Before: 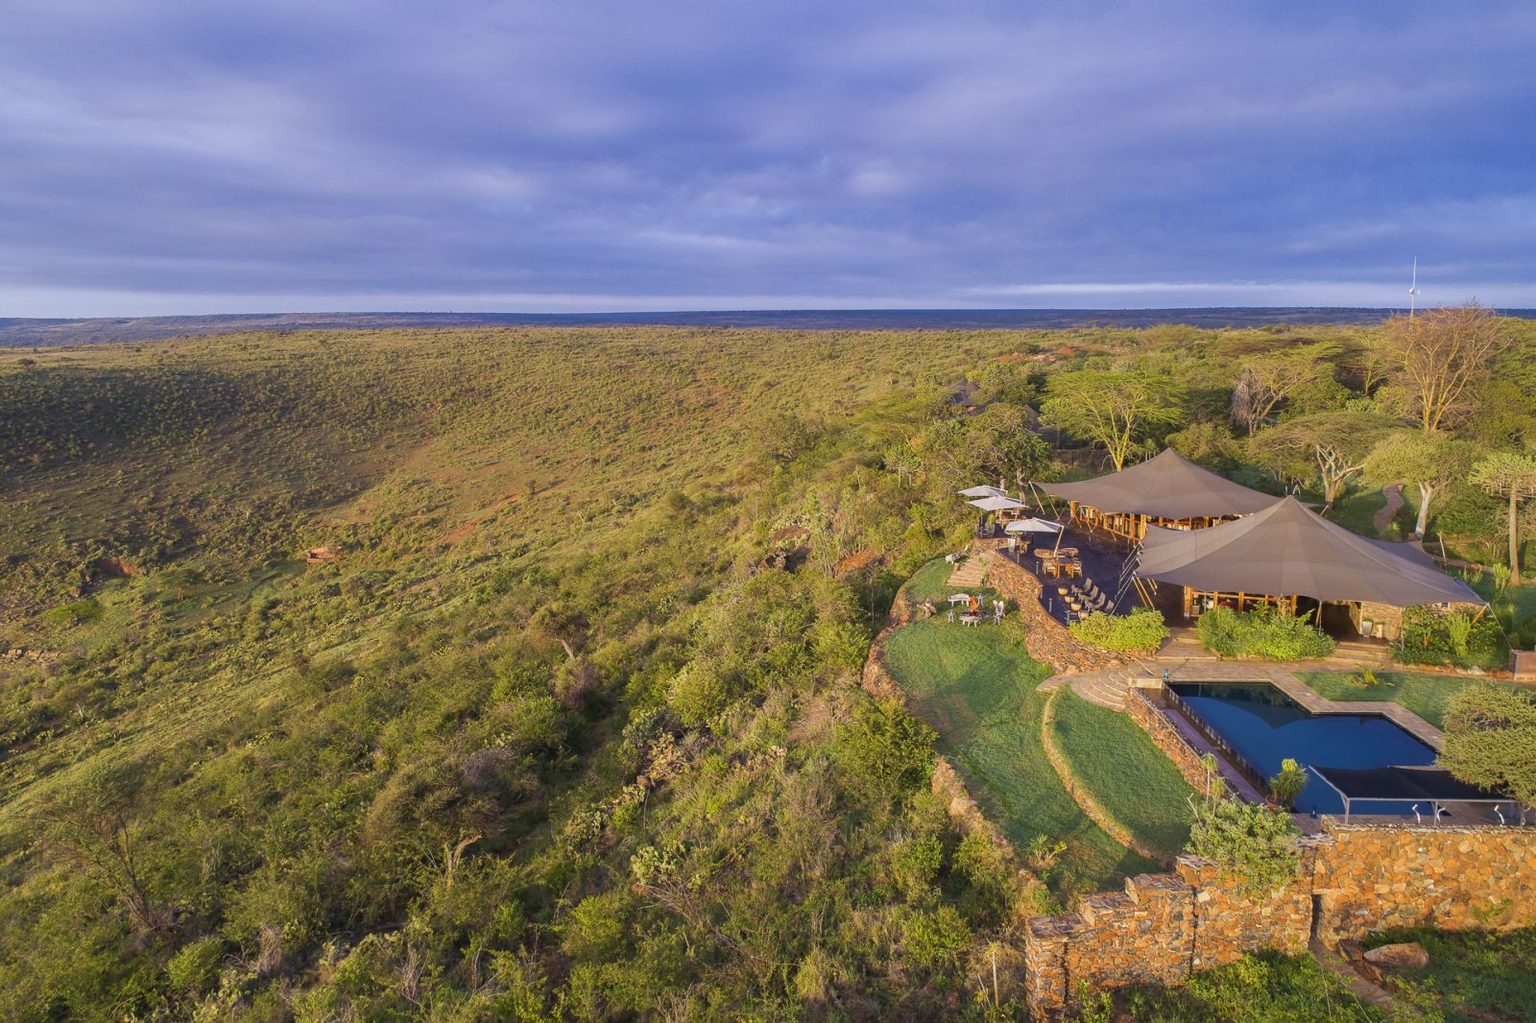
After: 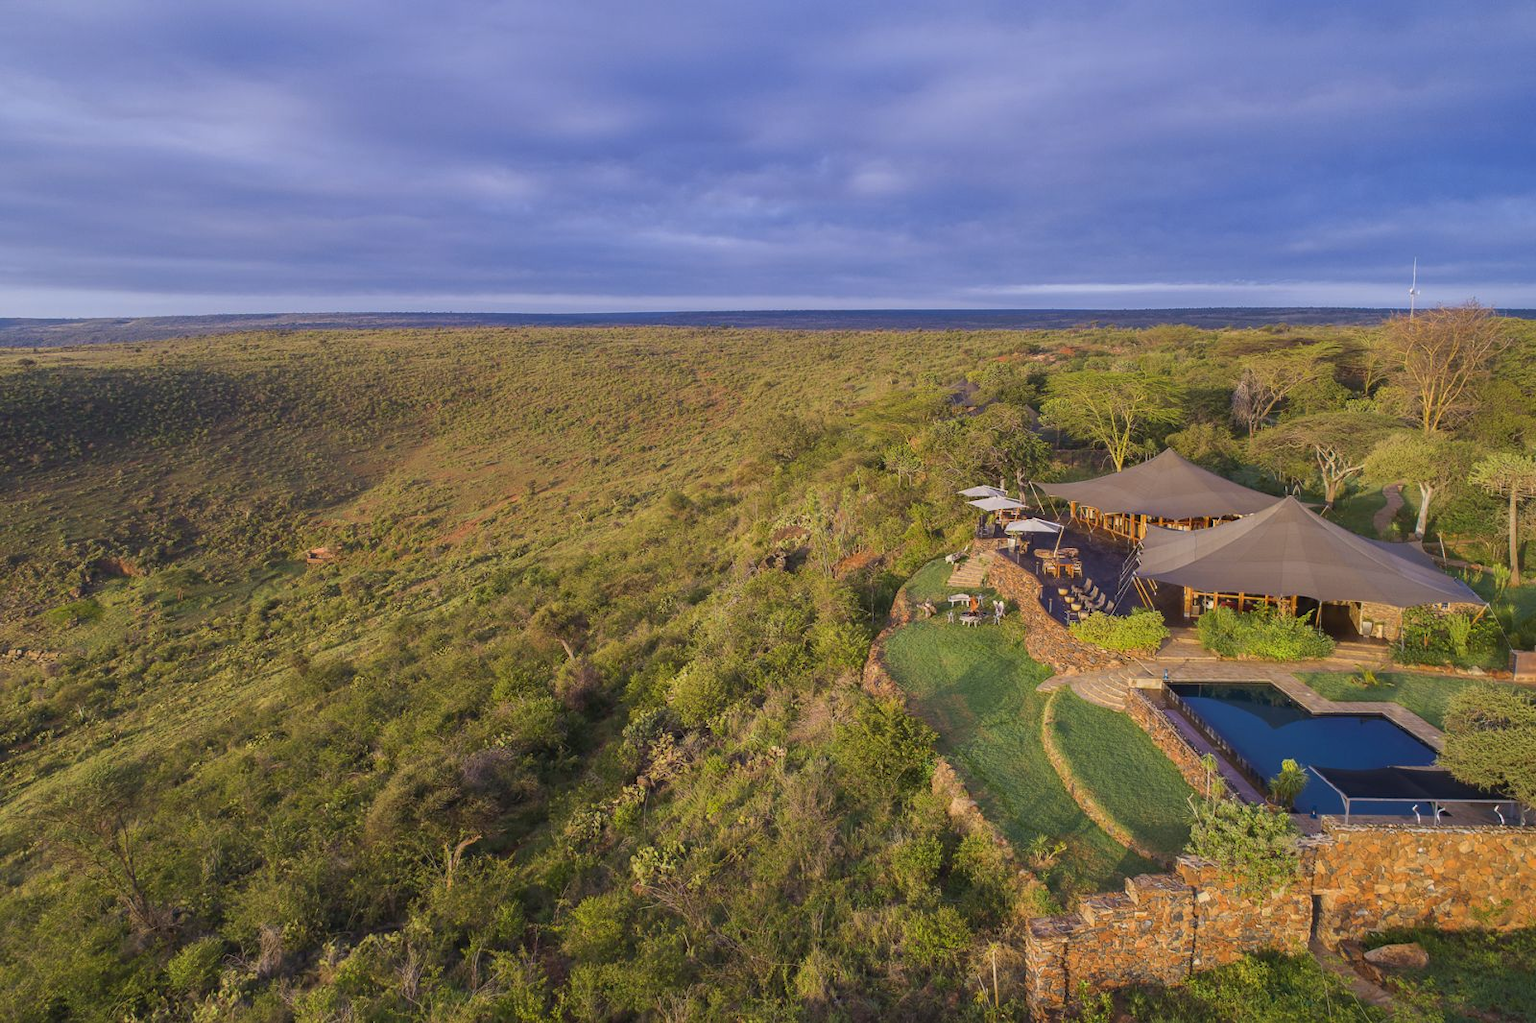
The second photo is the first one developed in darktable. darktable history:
tone curve: curves: ch0 [(0, 0) (0.915, 0.89) (1, 1)], preserve colors none
